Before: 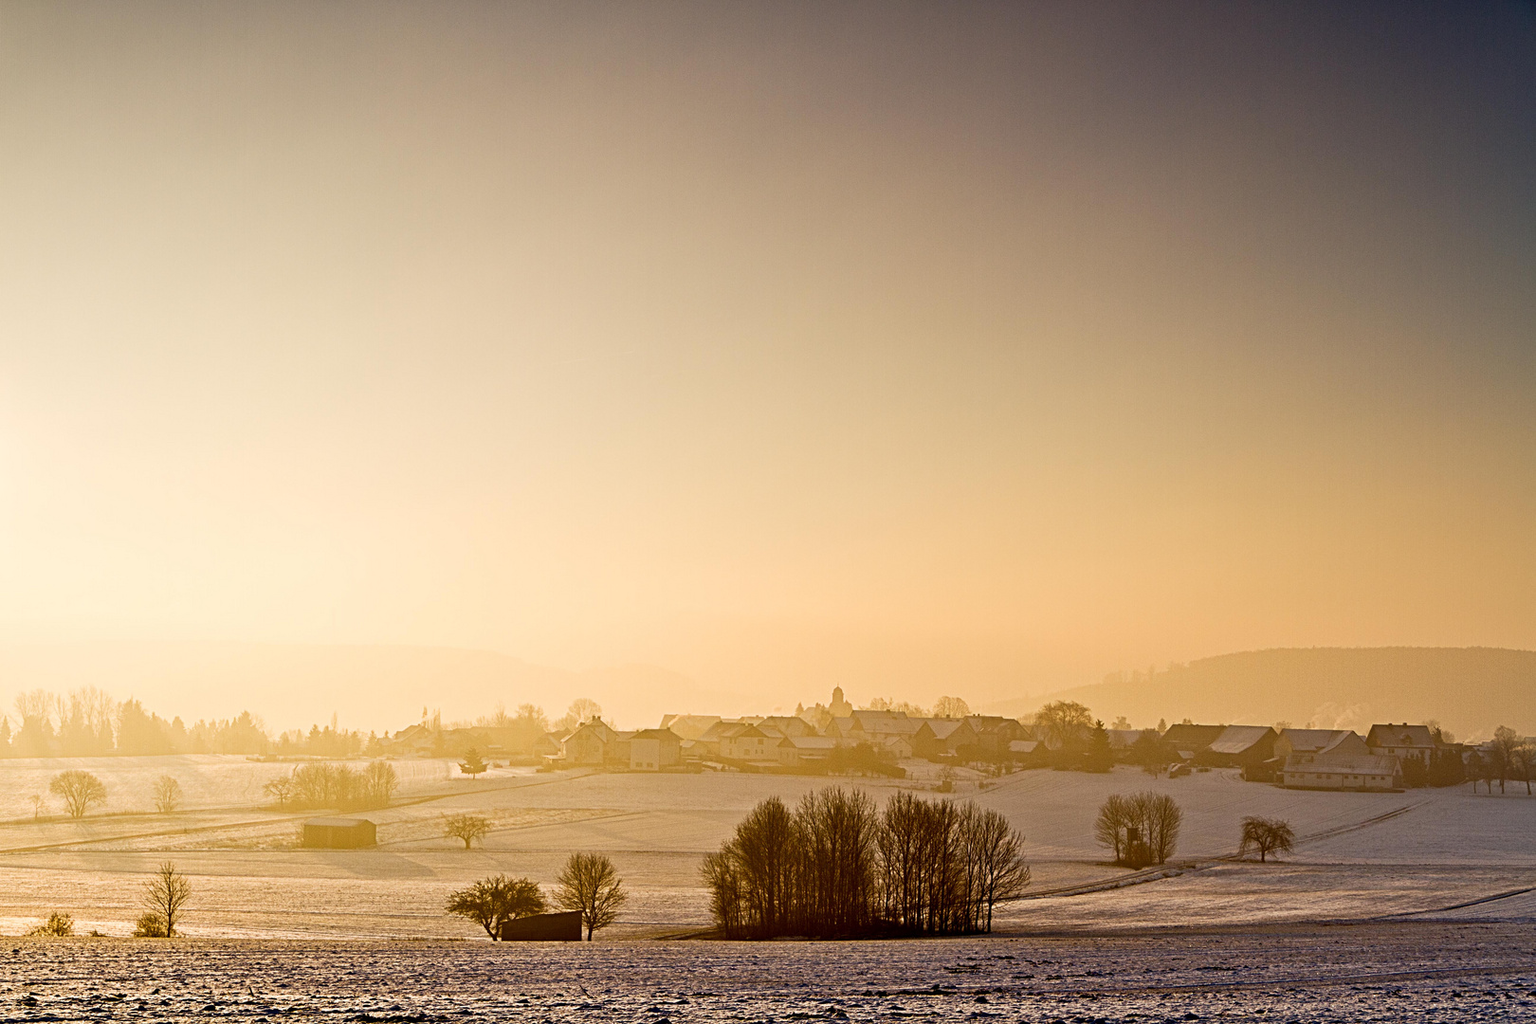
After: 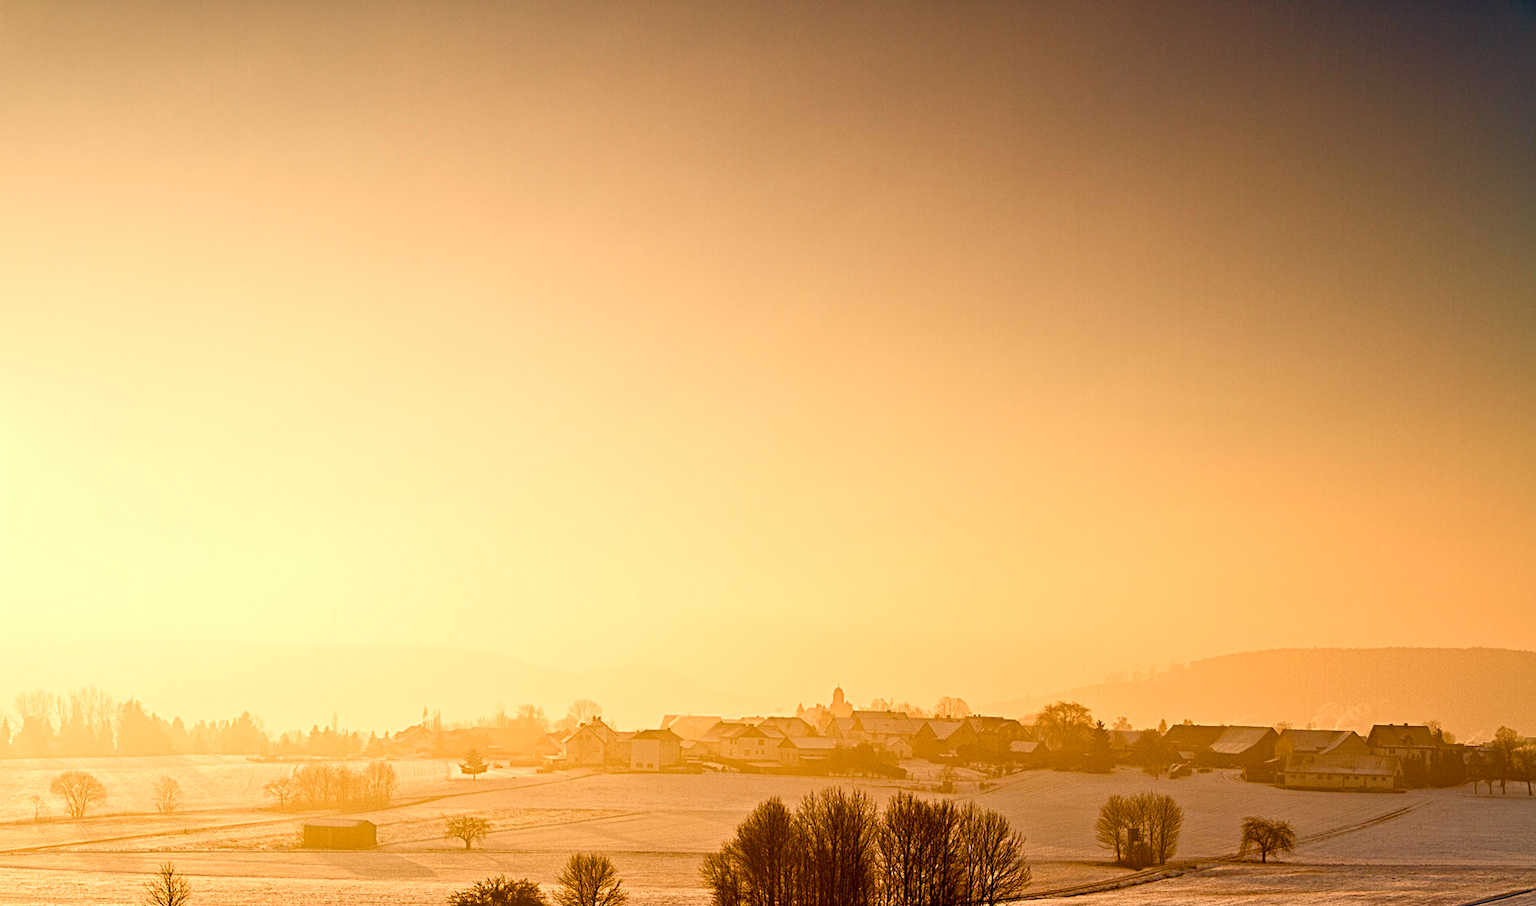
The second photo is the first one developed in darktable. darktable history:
exposure: exposure 0.2 EV, compensate highlight preservation false
color balance rgb: perceptual saturation grading › global saturation 20%, perceptual saturation grading › highlights -25%, perceptual saturation grading › shadows 50%
white balance: red 1.138, green 0.996, blue 0.812
crop and rotate: top 0%, bottom 11.49%
